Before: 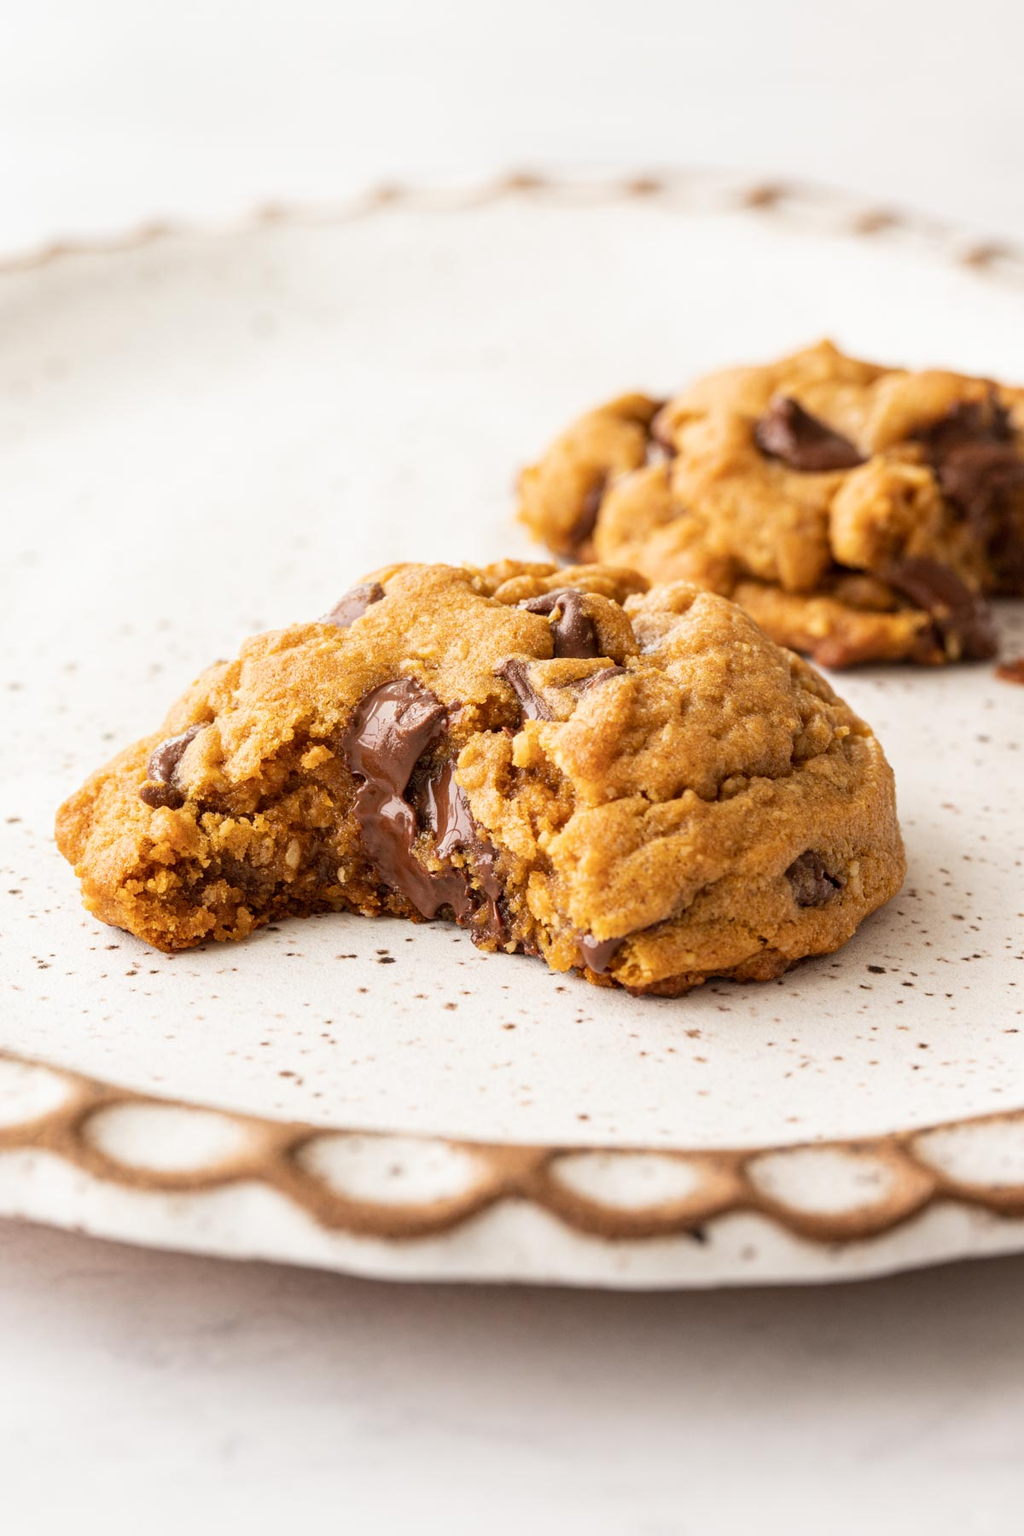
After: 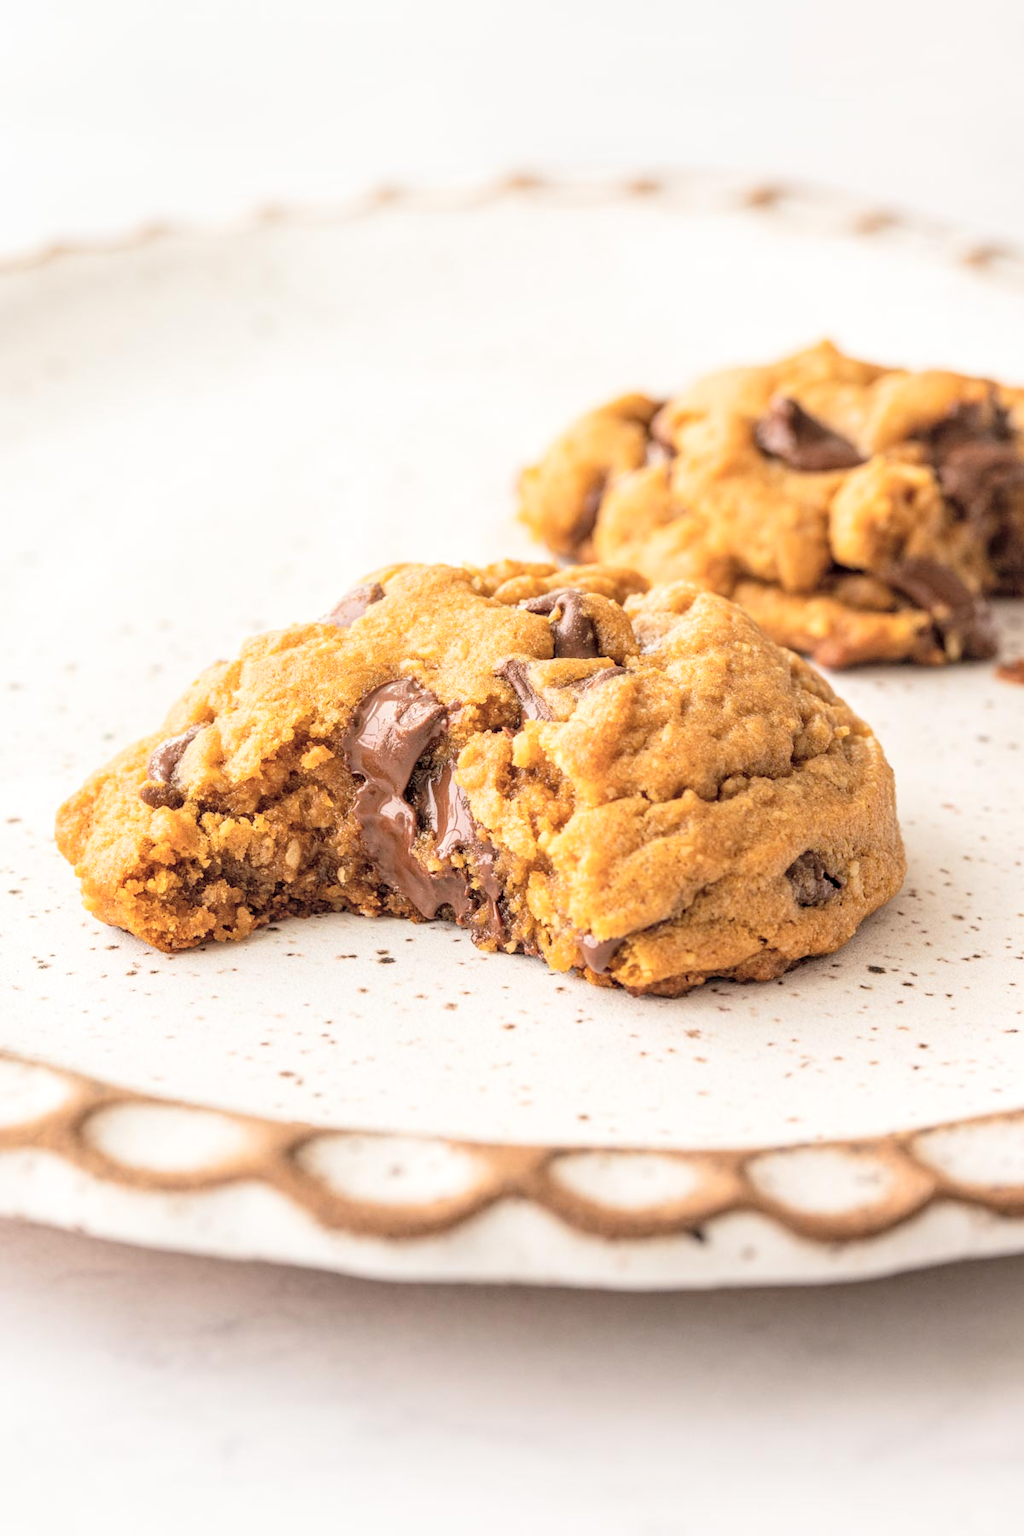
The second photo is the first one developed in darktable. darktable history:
local contrast: on, module defaults
global tonemap: drago (0.7, 100)
